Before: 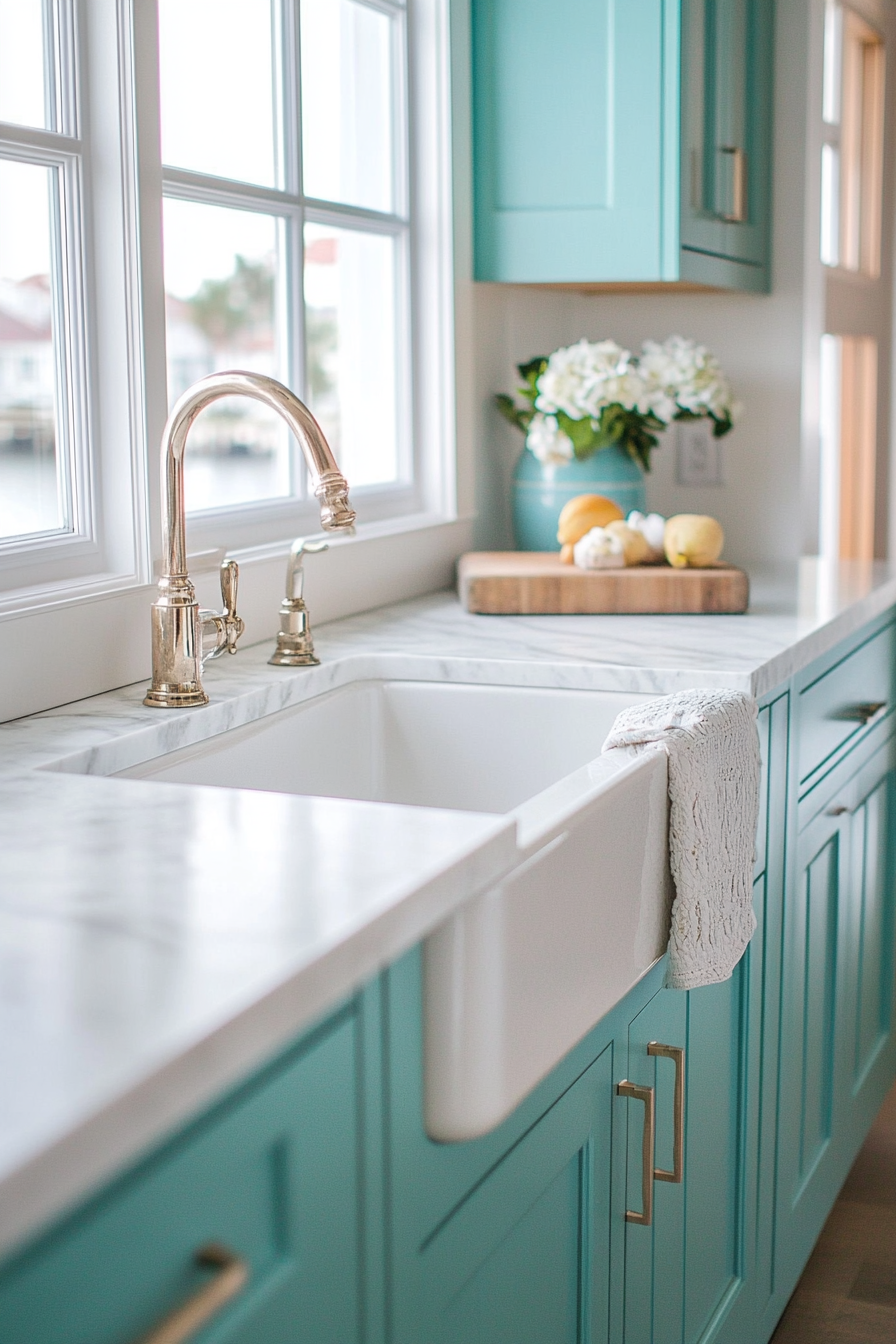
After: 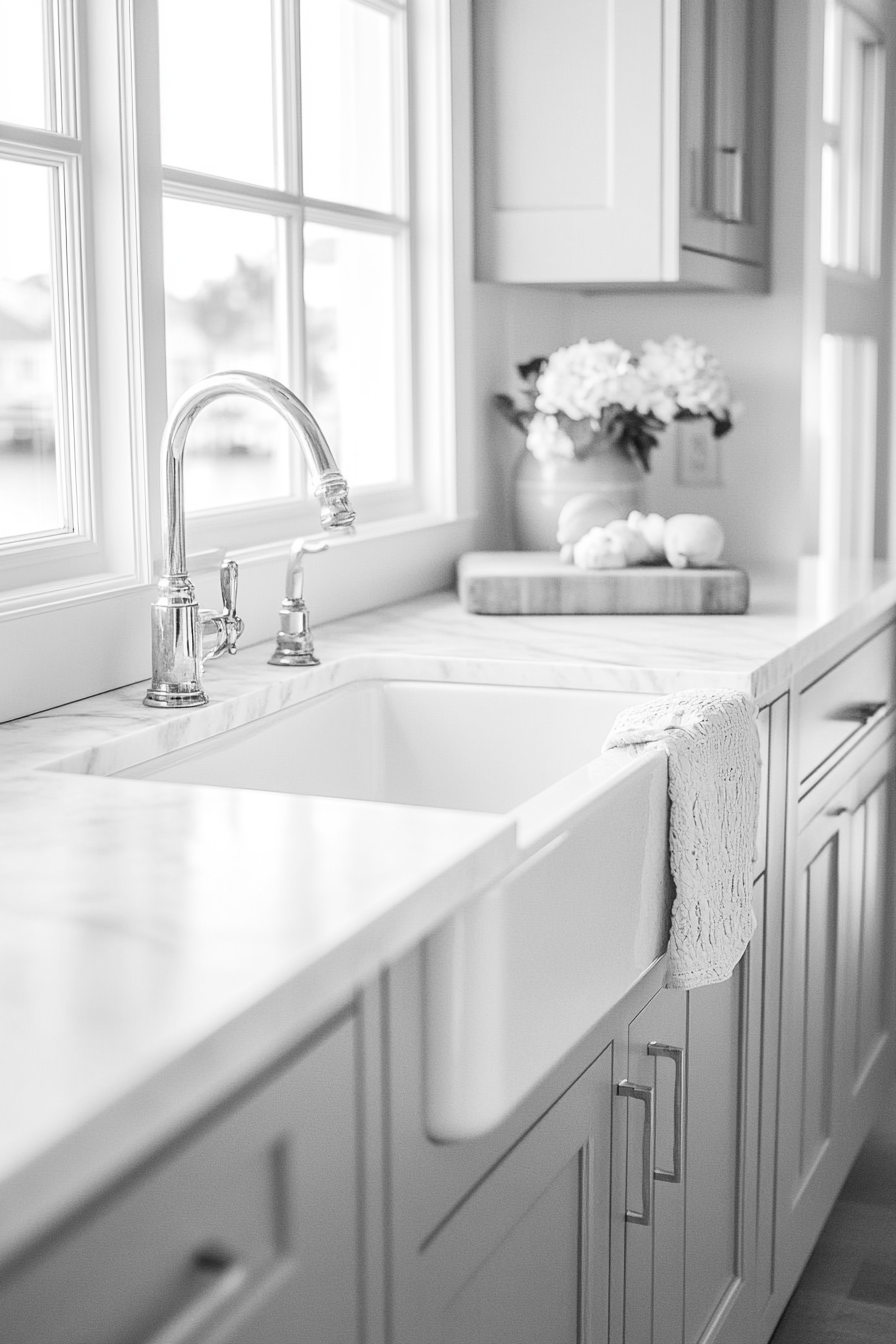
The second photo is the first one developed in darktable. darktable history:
color zones: curves: ch1 [(0, -0.014) (0.143, -0.013) (0.286, -0.013) (0.429, -0.016) (0.571, -0.019) (0.714, -0.015) (0.857, 0.002) (1, -0.014)]
contrast brightness saturation: contrast 0.199, brightness 0.157, saturation 0.228
